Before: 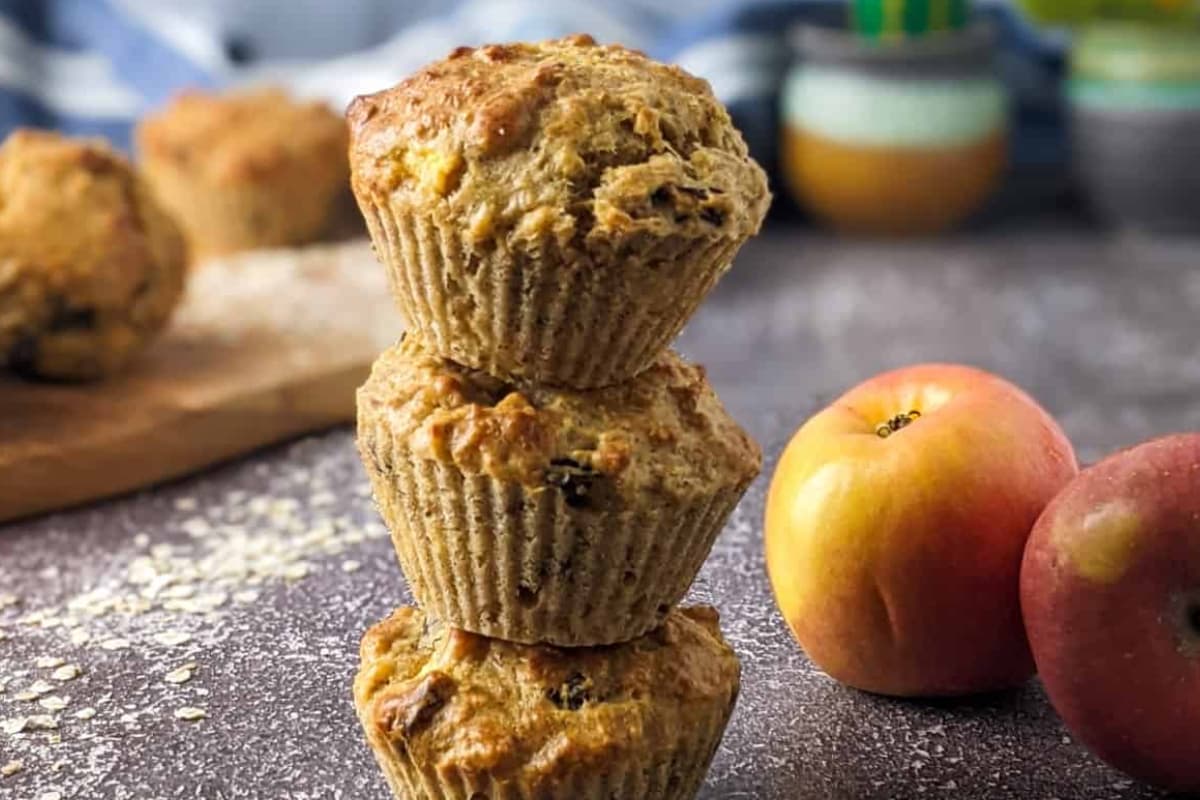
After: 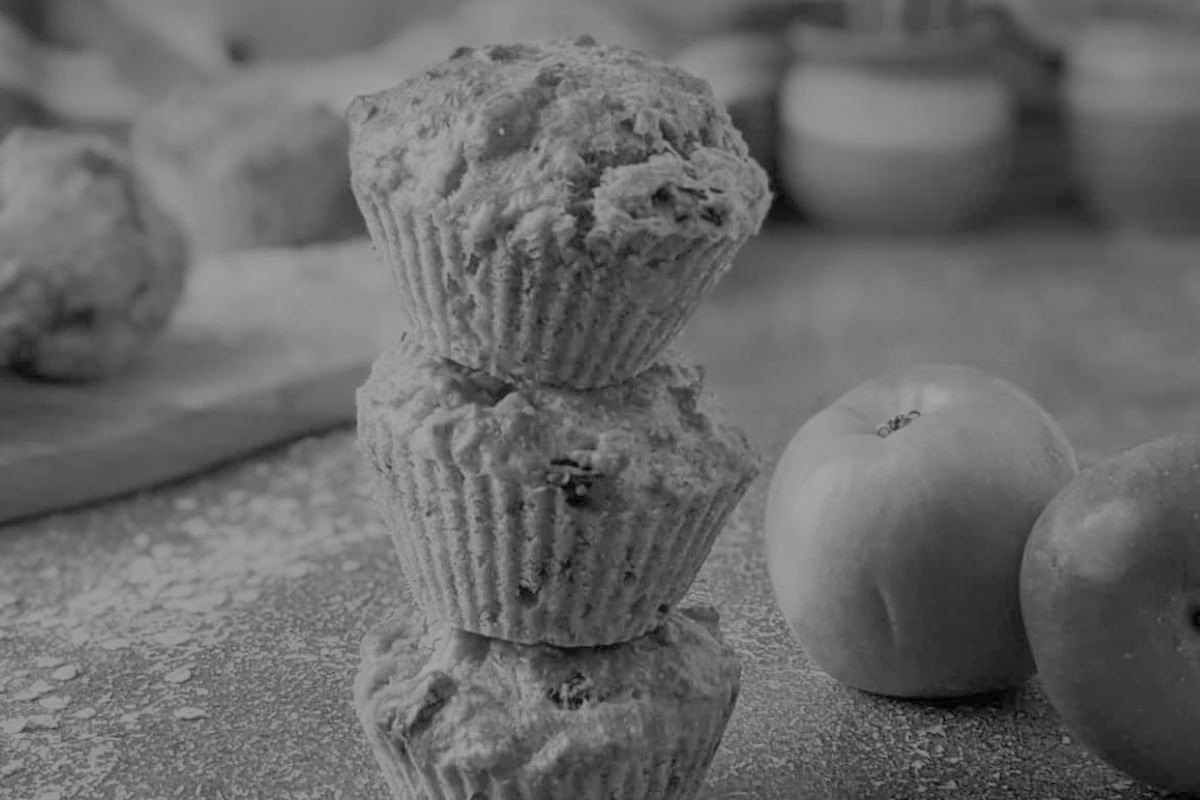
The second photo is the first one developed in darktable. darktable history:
monochrome: a 26.22, b 42.67, size 0.8
filmic rgb: black relative exposure -16 EV, white relative exposure 8 EV, threshold 3 EV, hardness 4.17, latitude 50%, contrast 0.5, color science v5 (2021), contrast in shadows safe, contrast in highlights safe, enable highlight reconstruction true
